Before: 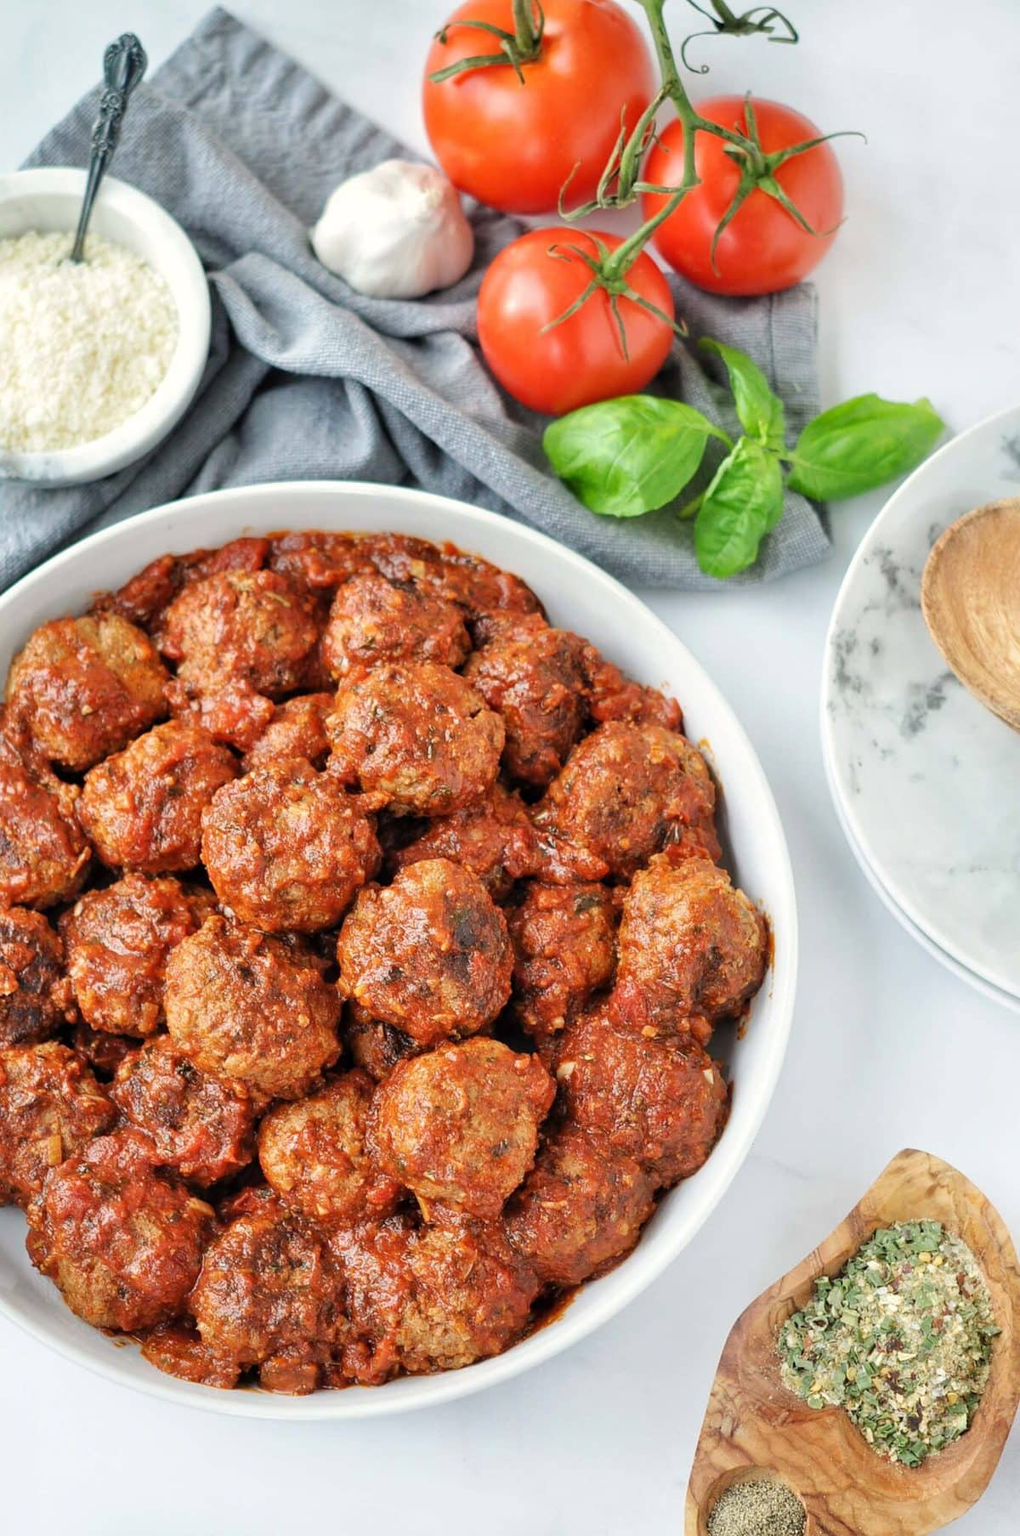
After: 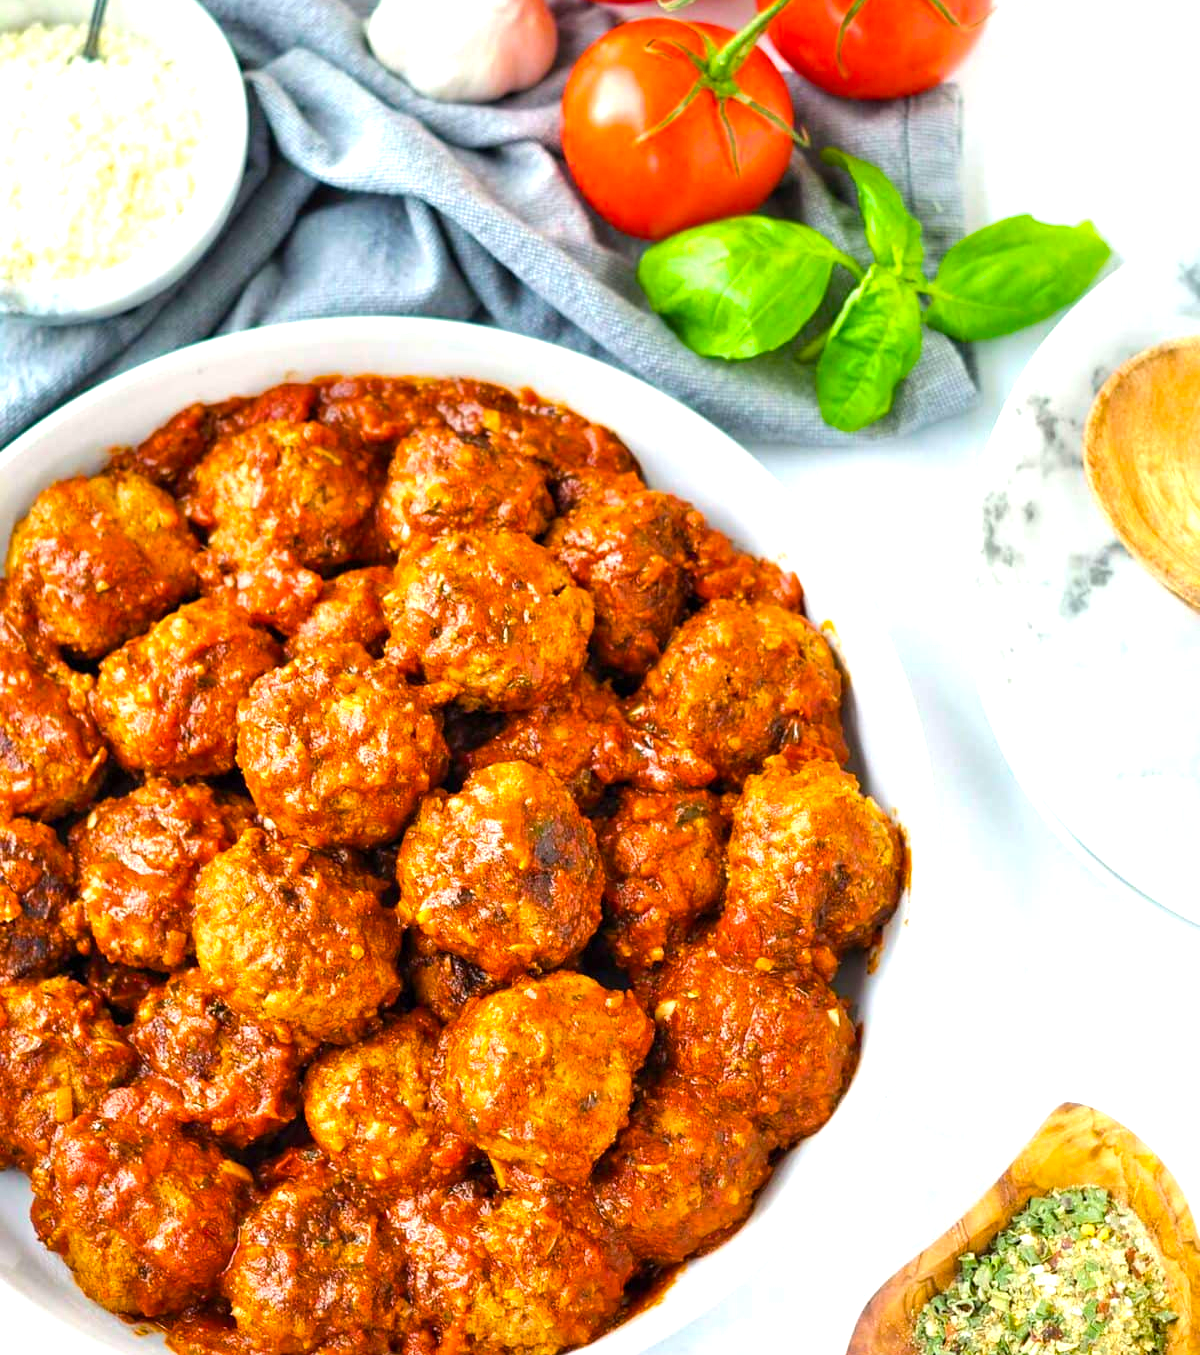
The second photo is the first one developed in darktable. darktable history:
white balance: emerald 1
color balance rgb: linear chroma grading › global chroma 20%, perceptual saturation grading › global saturation 25%, perceptual brilliance grading › global brilliance 20%, global vibrance 20%
crop: top 13.819%, bottom 11.169%
